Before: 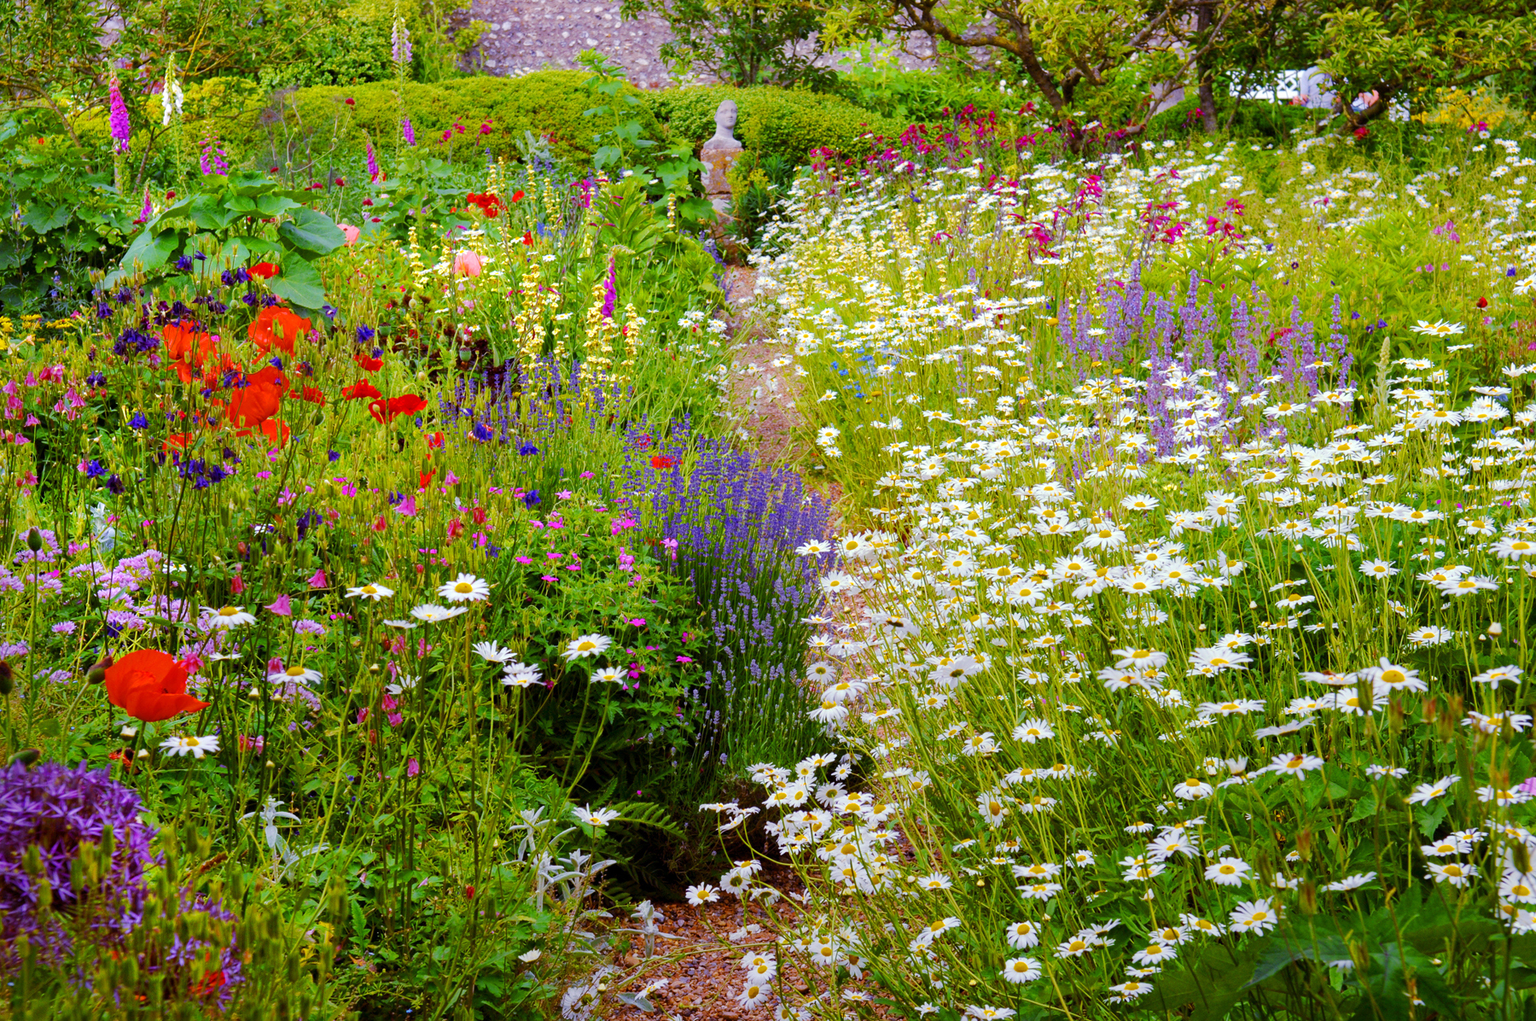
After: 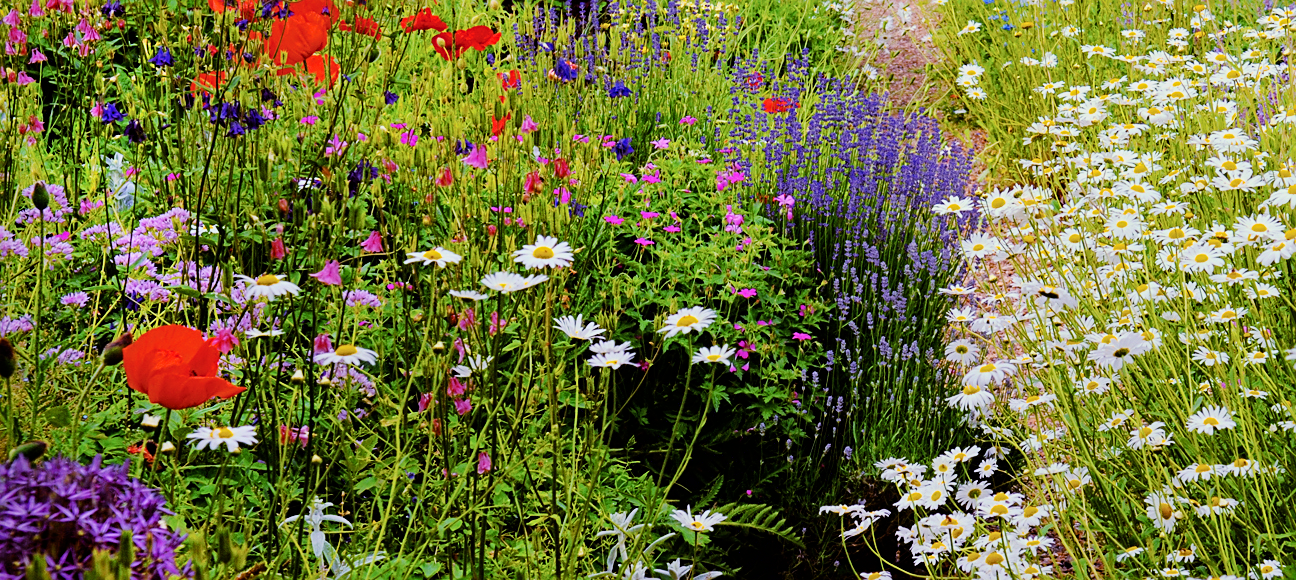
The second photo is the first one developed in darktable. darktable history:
sharpen: on, module defaults
filmic rgb: hardness 4.17, contrast 1.364, color science v6 (2022)
crop: top 36.498%, right 27.964%, bottom 14.995%
